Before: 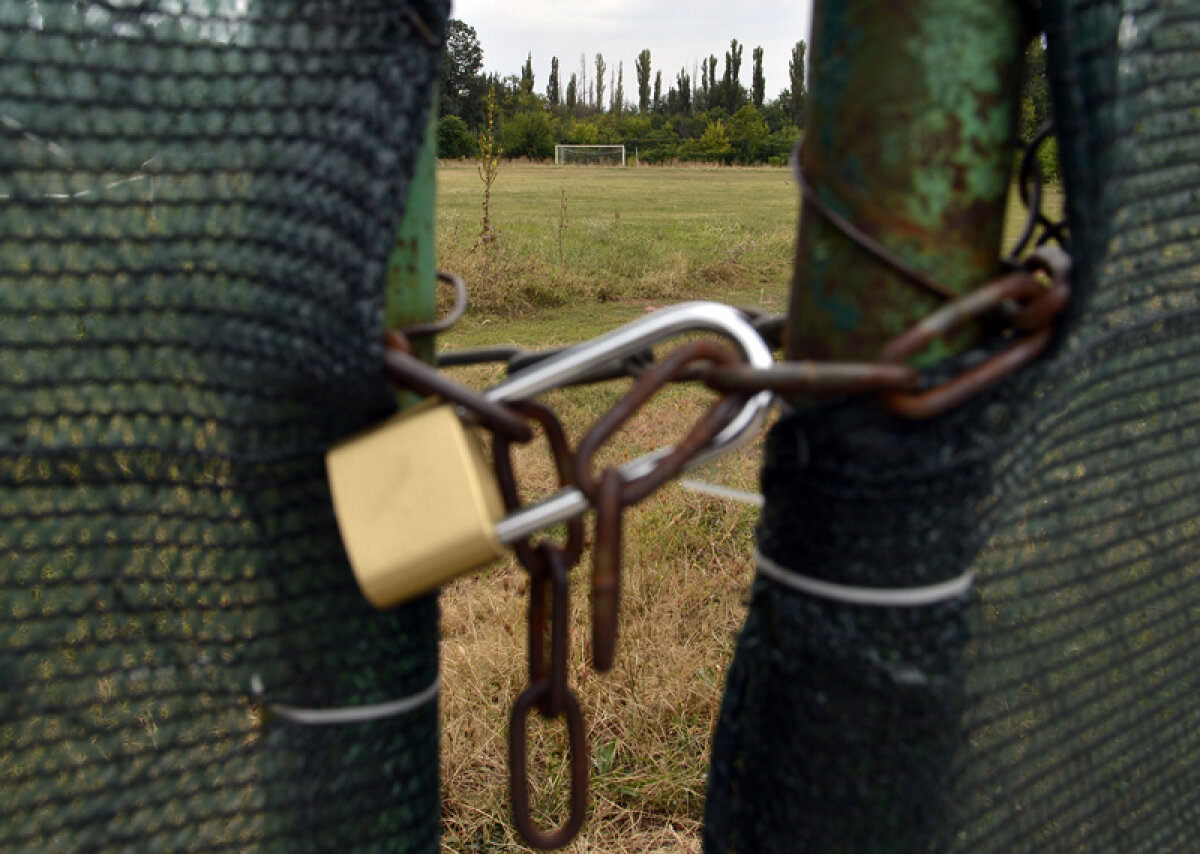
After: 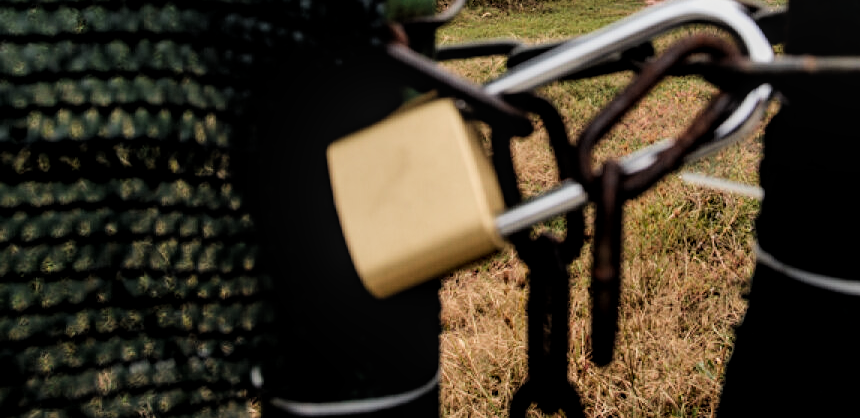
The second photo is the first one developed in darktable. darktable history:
filmic rgb: black relative exposure -5.08 EV, white relative exposure 3.99 EV, hardness 2.88, contrast 1.503, add noise in highlights 0.001, preserve chrominance luminance Y, color science v3 (2019), use custom middle-gray values true, contrast in highlights soft
local contrast: on, module defaults
crop: top 35.993%, right 28.262%, bottom 15.036%
